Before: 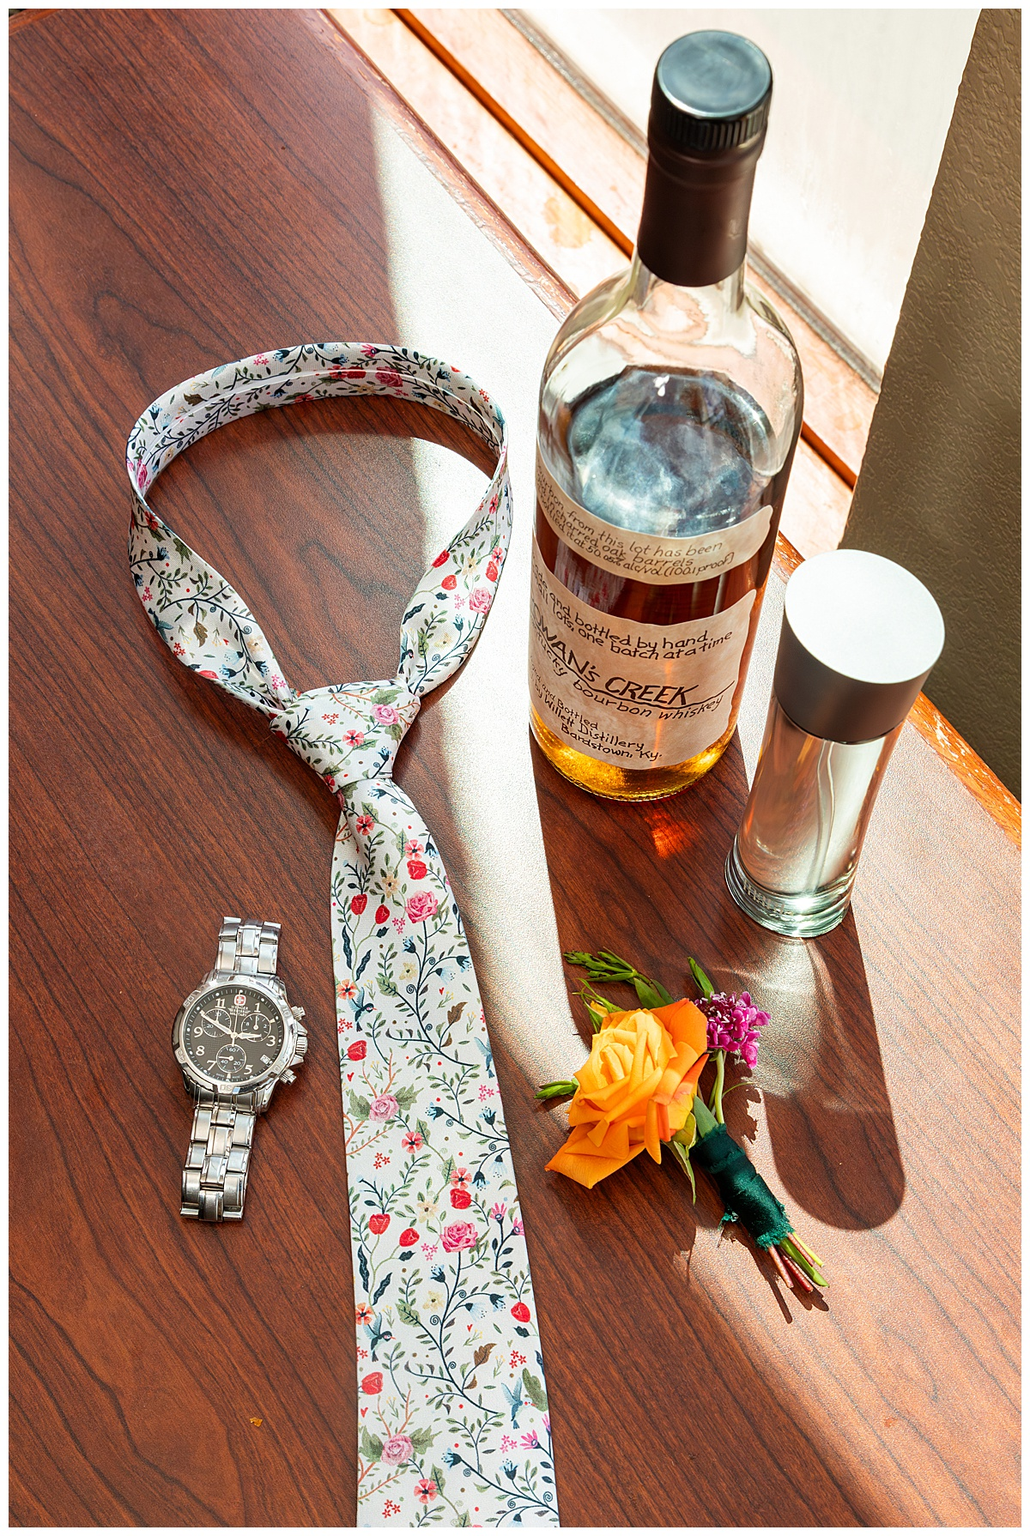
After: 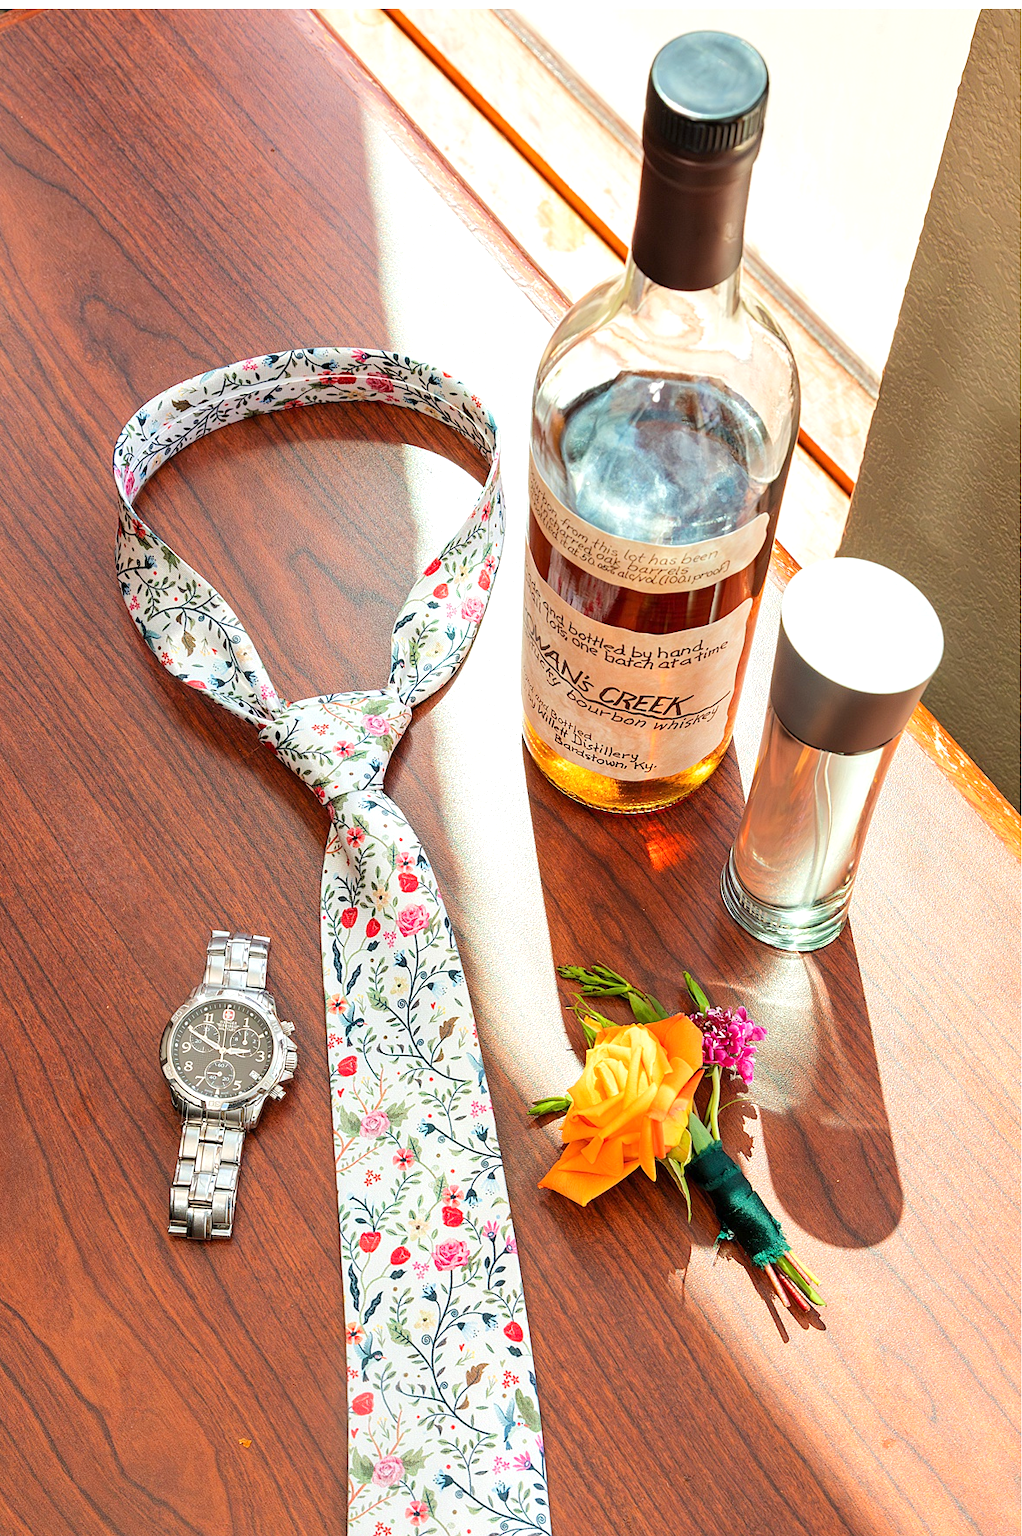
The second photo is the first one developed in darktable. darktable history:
crop and rotate: left 1.463%, right 0.623%, bottom 1.428%
tone equalizer: -8 EV 1.03 EV, -7 EV 1 EV, -6 EV 0.99 EV, -5 EV 0.976 EV, -4 EV 1.02 EV, -3 EV 0.754 EV, -2 EV 0.489 EV, -1 EV 0.227 EV, edges refinement/feathering 500, mask exposure compensation -1.57 EV, preserve details no
